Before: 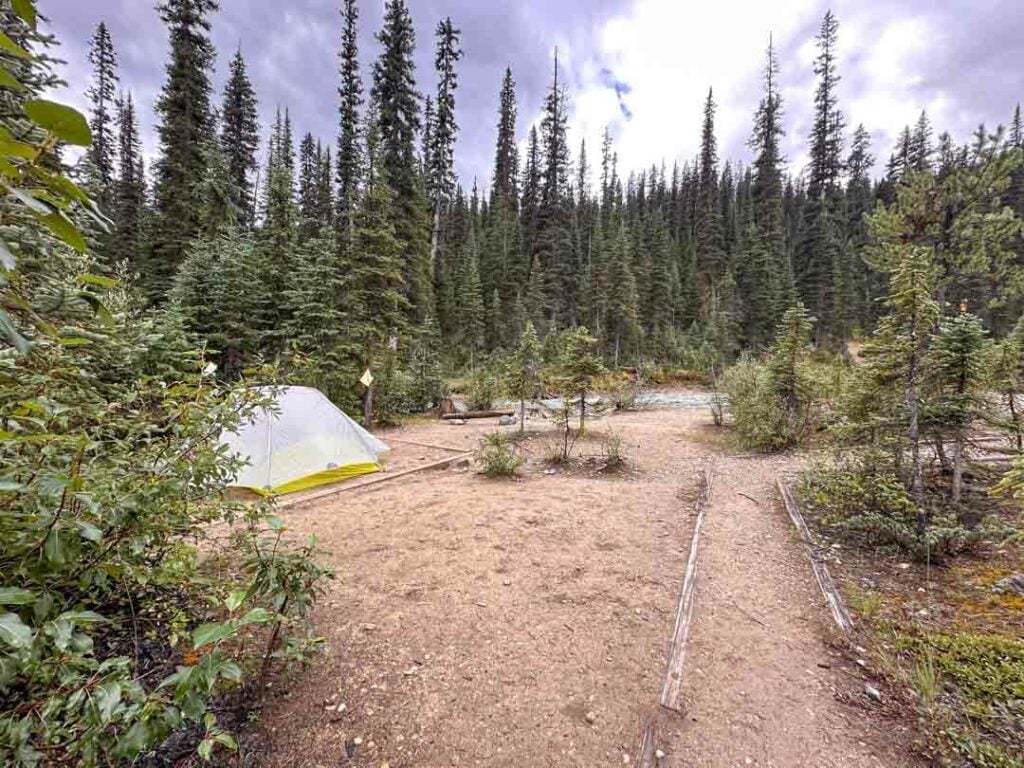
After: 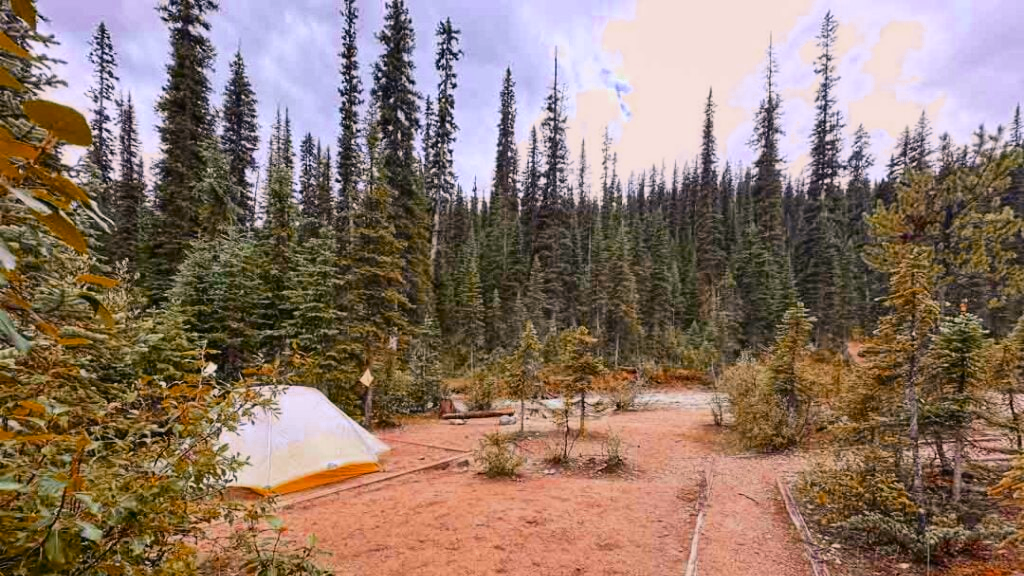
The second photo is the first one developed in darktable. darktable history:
crop: bottom 24.988%
tone equalizer: on, module defaults
white balance: red 1, blue 1
color balance rgb: perceptual saturation grading › global saturation 25%, global vibrance 20%
color zones: curves: ch0 [(0, 0.299) (0.25, 0.383) (0.456, 0.352) (0.736, 0.571)]; ch1 [(0, 0.63) (0.151, 0.568) (0.254, 0.416) (0.47, 0.558) (0.732, 0.37) (0.909, 0.492)]; ch2 [(0.004, 0.604) (0.158, 0.443) (0.257, 0.403) (0.761, 0.468)]
color correction: highlights a* 5.81, highlights b* 4.84
tone curve: curves: ch0 [(0, 0.011) (0.139, 0.106) (0.295, 0.271) (0.499, 0.523) (0.739, 0.782) (0.857, 0.879) (1, 0.967)]; ch1 [(0, 0) (0.272, 0.249) (0.388, 0.385) (0.469, 0.456) (0.495, 0.497) (0.524, 0.518) (0.602, 0.623) (0.725, 0.779) (1, 1)]; ch2 [(0, 0) (0.125, 0.089) (0.353, 0.329) (0.443, 0.408) (0.502, 0.499) (0.548, 0.549) (0.608, 0.635) (1, 1)], color space Lab, independent channels, preserve colors none
